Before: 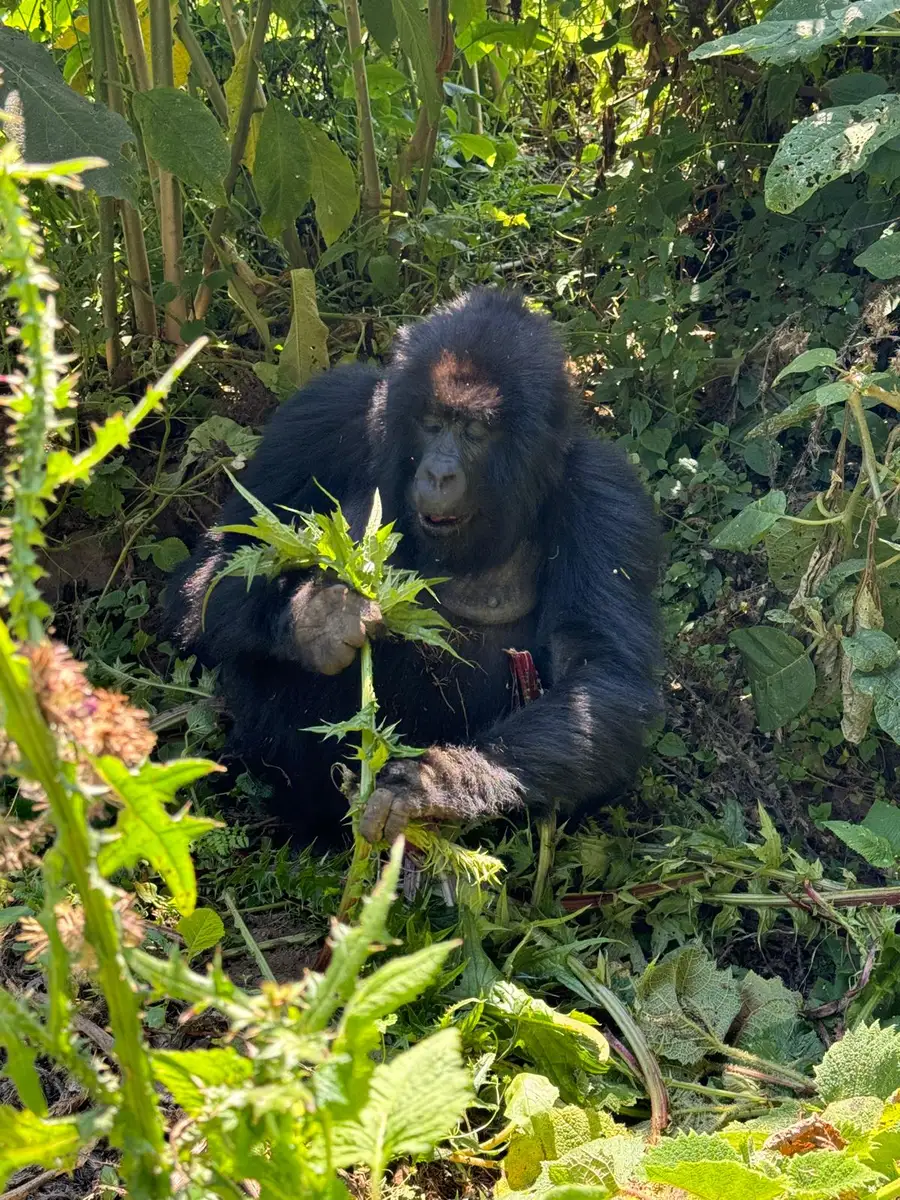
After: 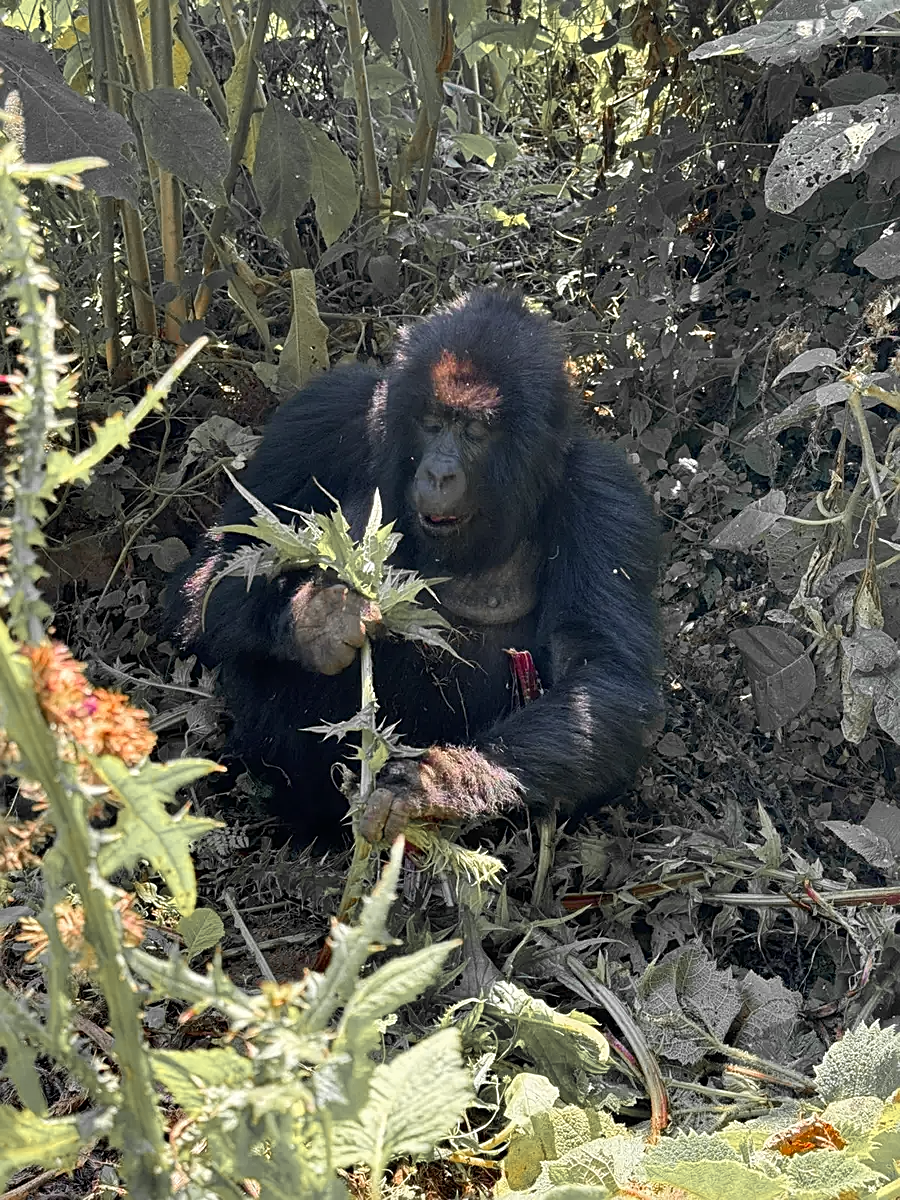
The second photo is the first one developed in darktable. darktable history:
color zones: curves: ch1 [(0, 0.679) (0.143, 0.647) (0.286, 0.261) (0.378, -0.011) (0.571, 0.396) (0.714, 0.399) (0.857, 0.406) (1, 0.679)]
sharpen: on, module defaults
